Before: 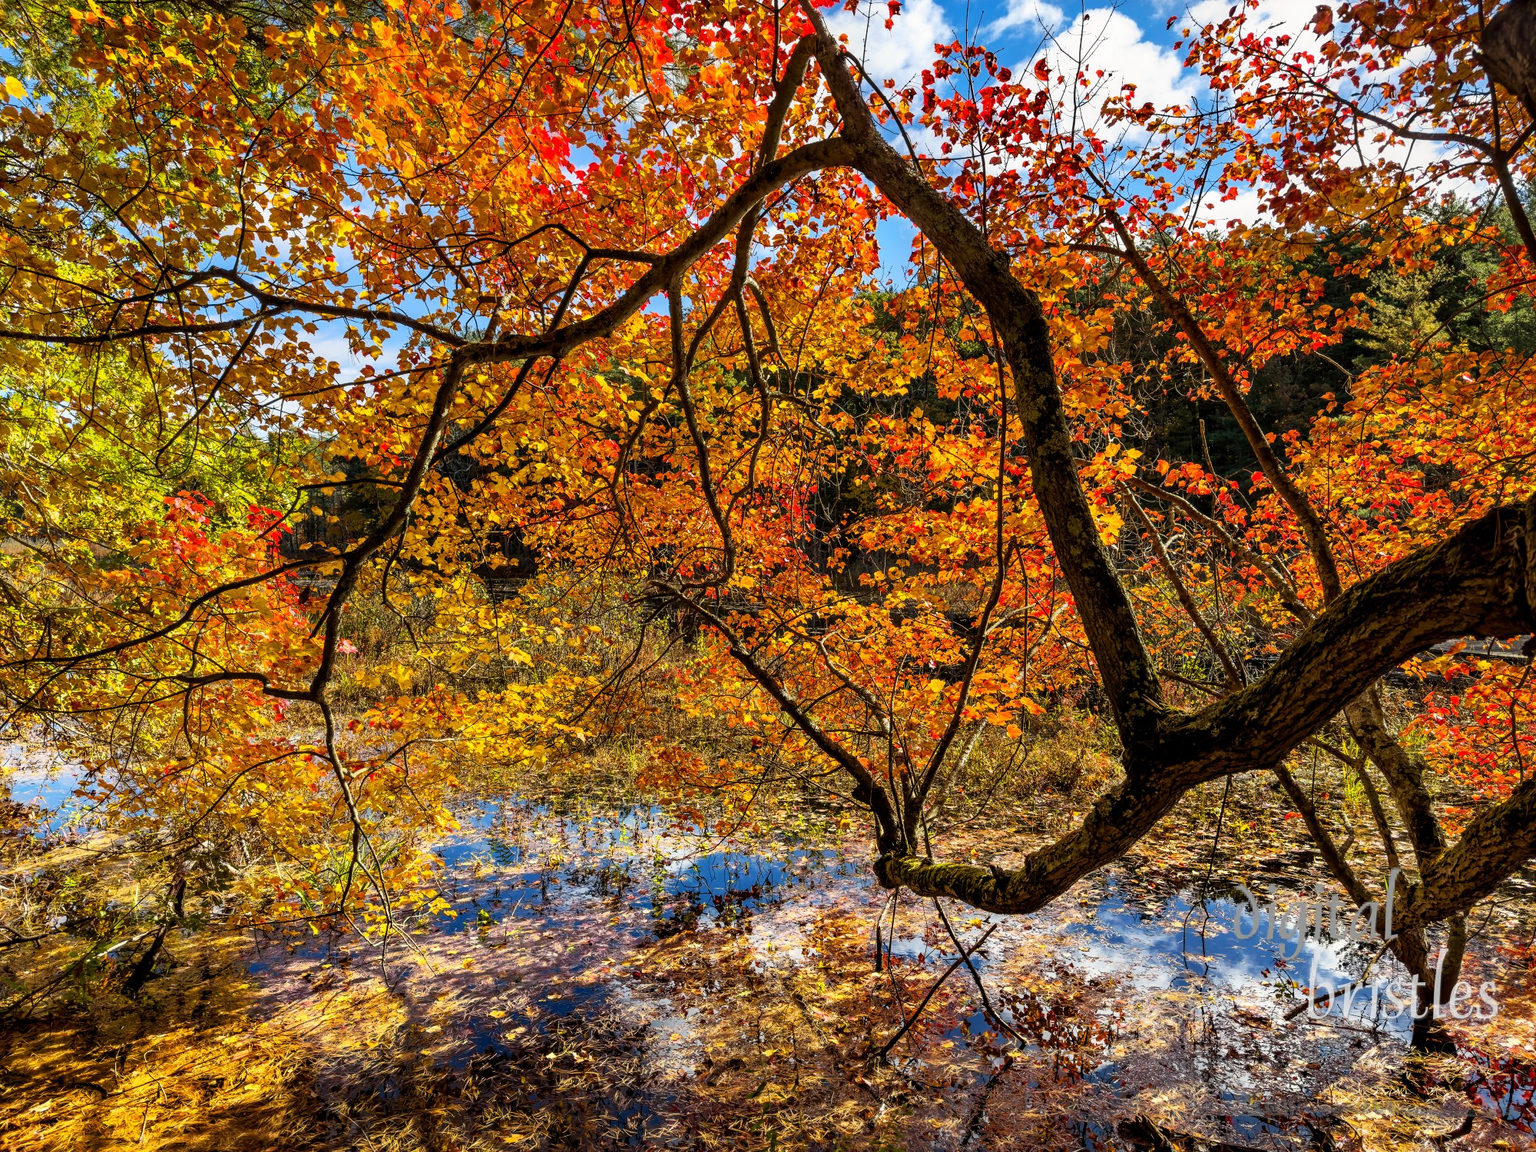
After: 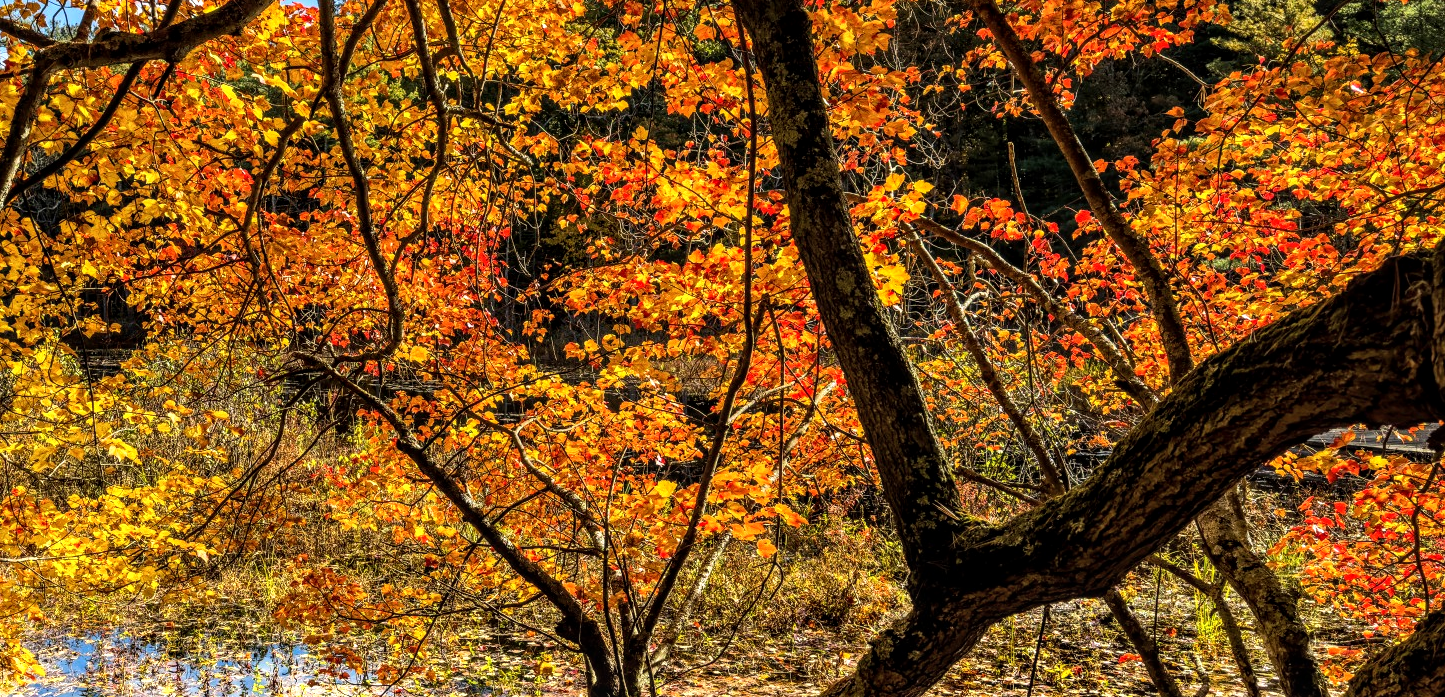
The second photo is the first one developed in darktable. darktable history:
local contrast: on, module defaults
tone equalizer: -8 EV -0.414 EV, -7 EV -0.401 EV, -6 EV -0.367 EV, -5 EV -0.187 EV, -3 EV 0.199 EV, -2 EV 0.336 EV, -1 EV 0.389 EV, +0 EV 0.415 EV, mask exposure compensation -0.51 EV
crop and rotate: left 27.72%, top 26.935%, bottom 26.551%
